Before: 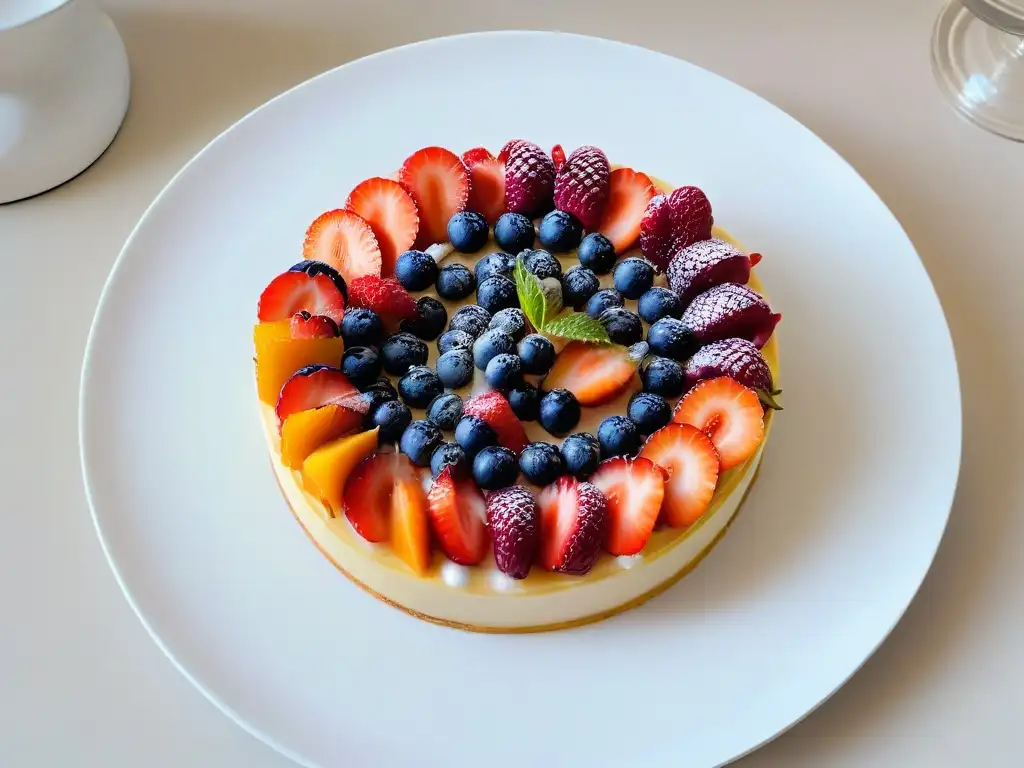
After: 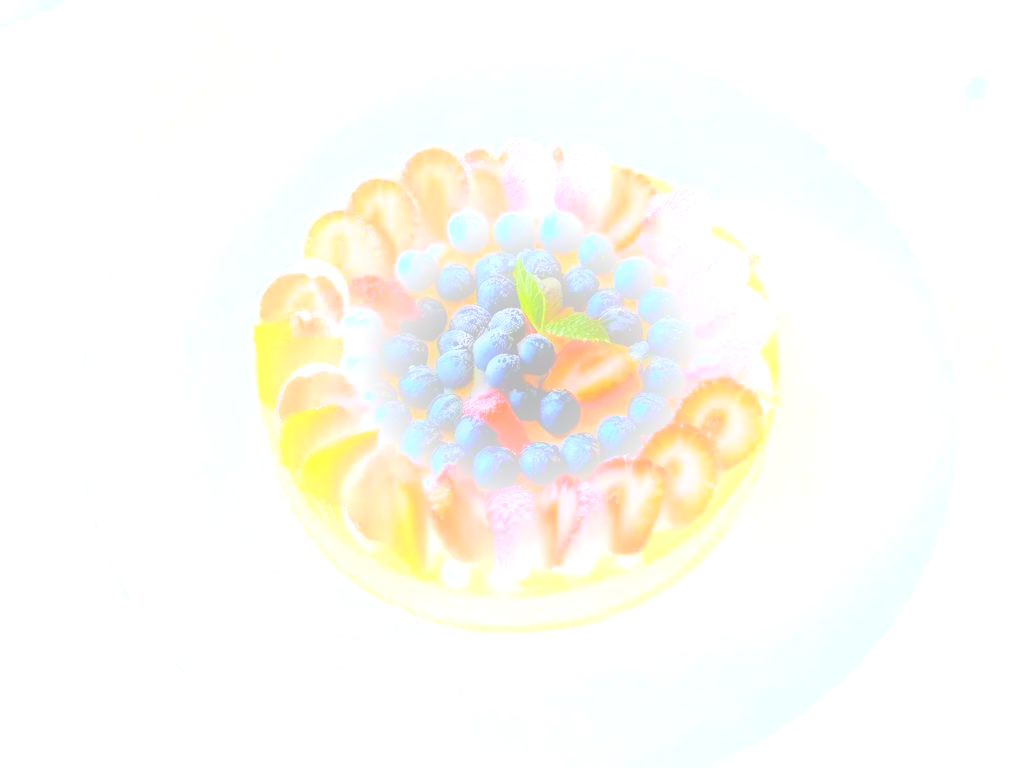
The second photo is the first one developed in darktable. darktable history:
bloom: size 25%, threshold 5%, strength 90%
white balance: emerald 1
